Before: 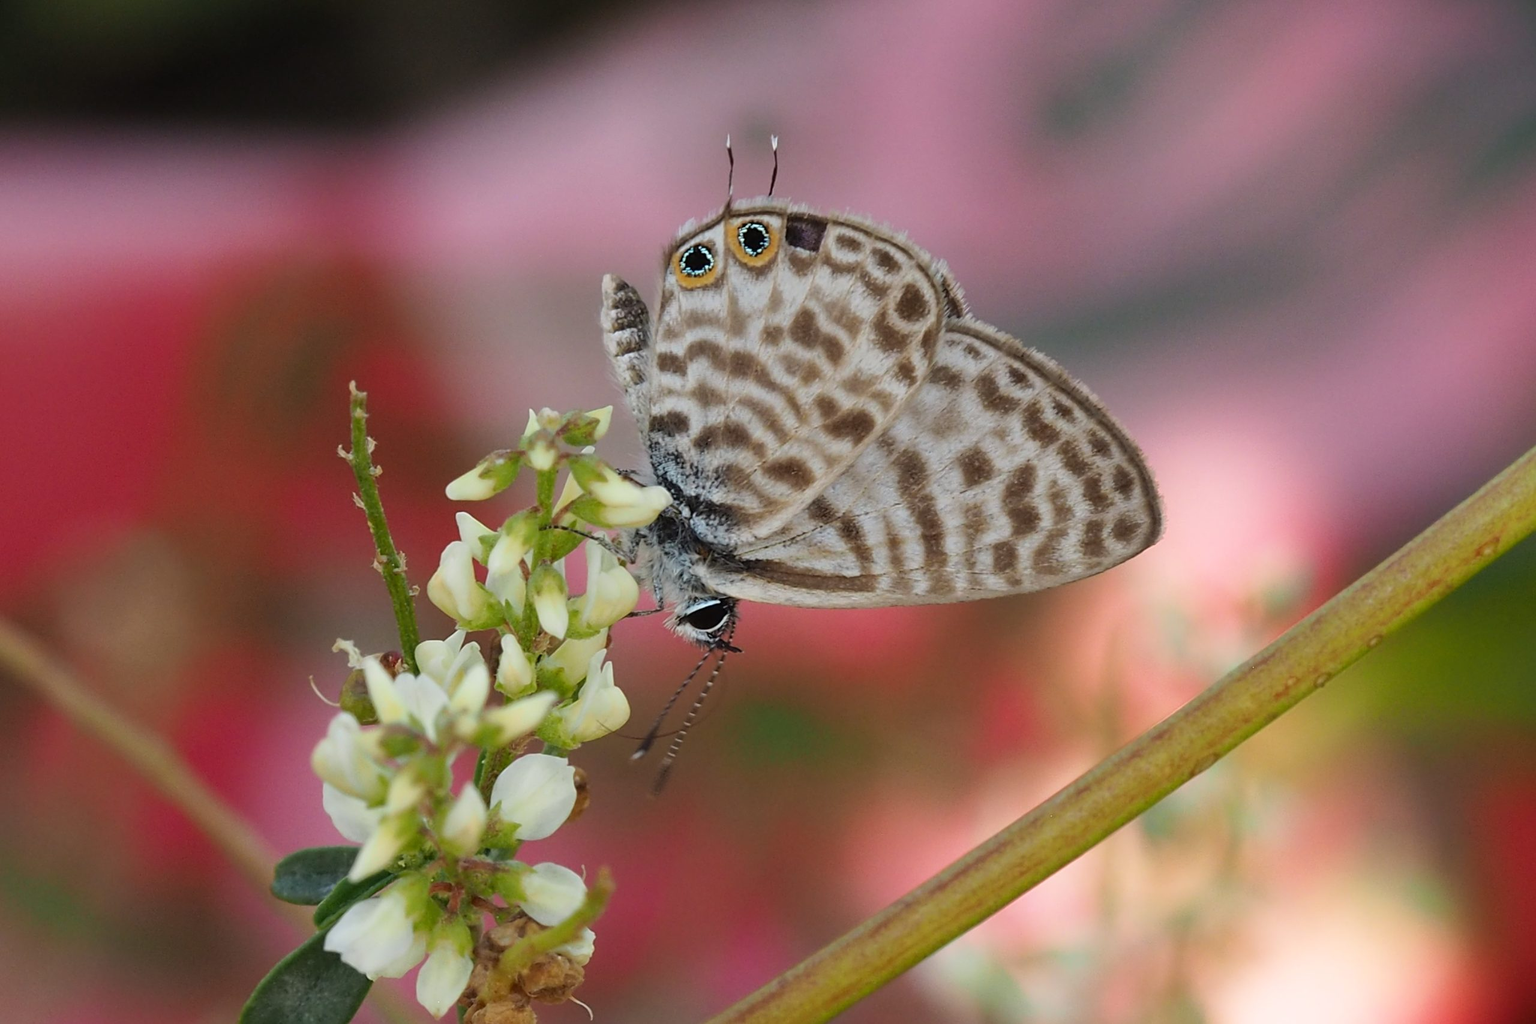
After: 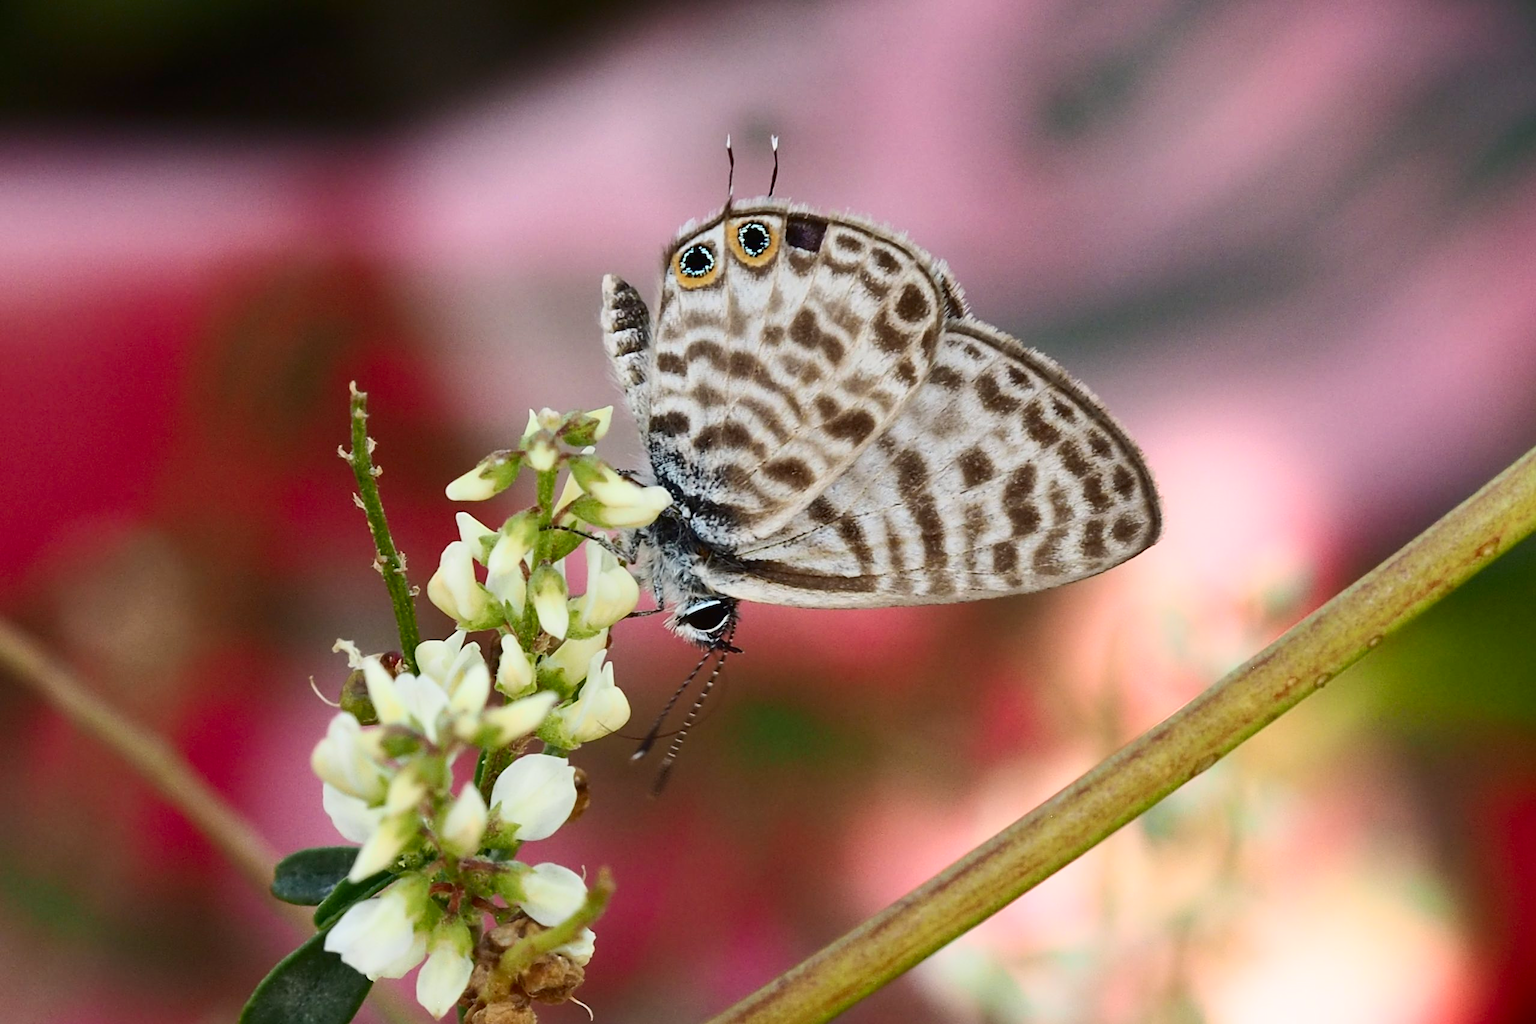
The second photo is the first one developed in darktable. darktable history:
contrast brightness saturation: contrast 0.297
levels: levels [0, 0.478, 1]
